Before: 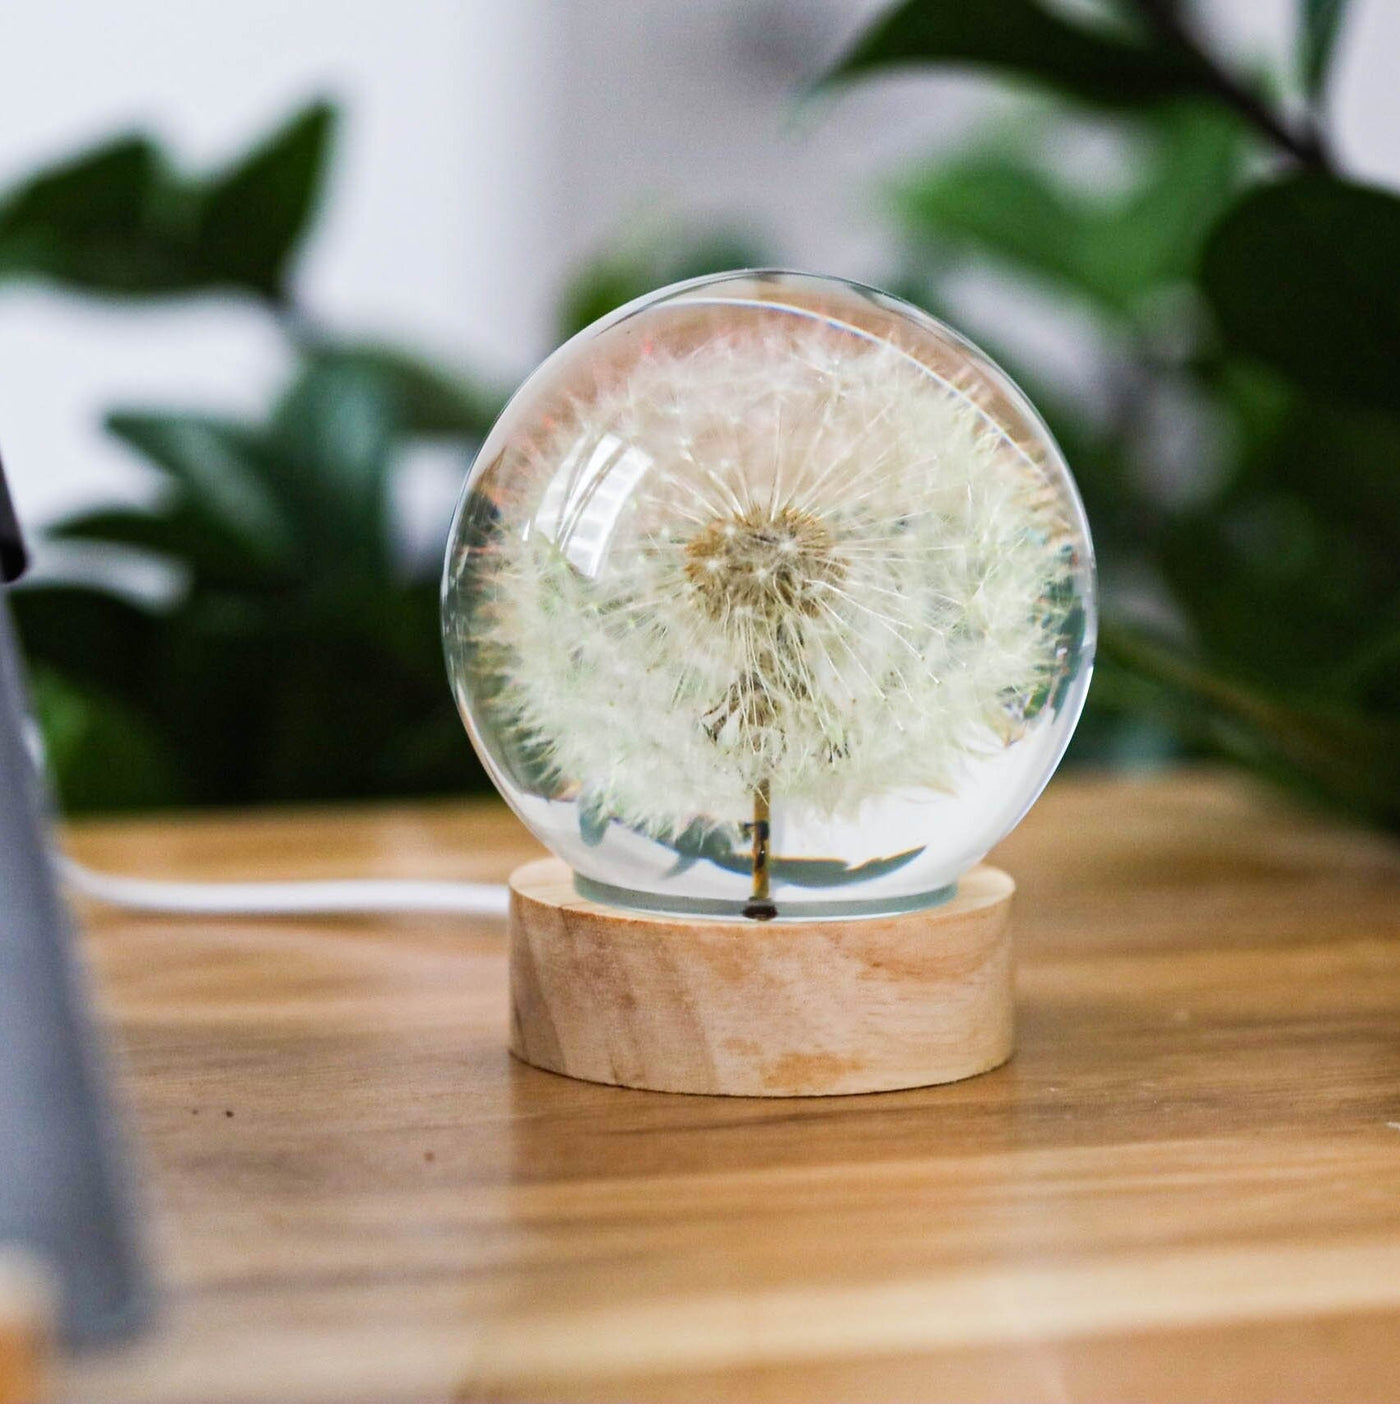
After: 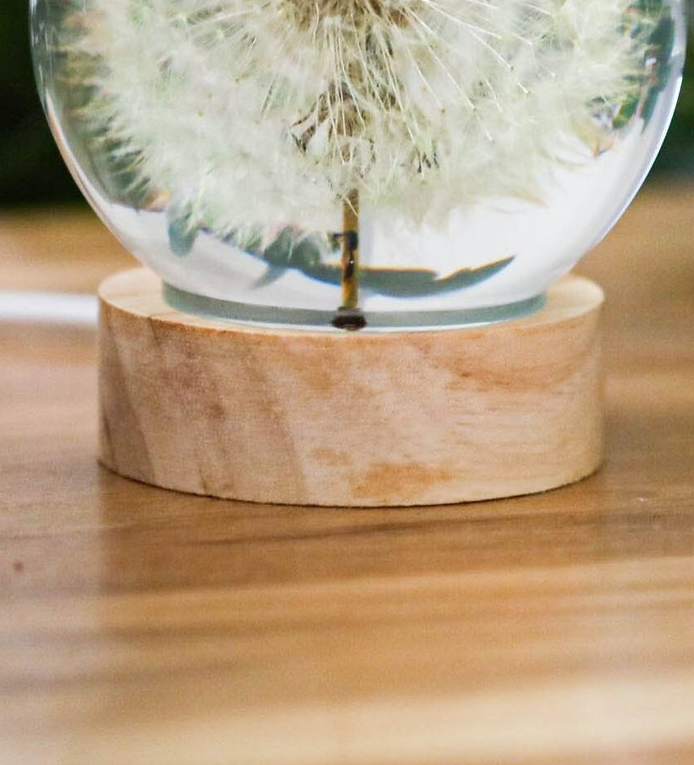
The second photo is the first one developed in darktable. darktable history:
crop: left 29.41%, top 42.052%, right 20.965%, bottom 3.46%
